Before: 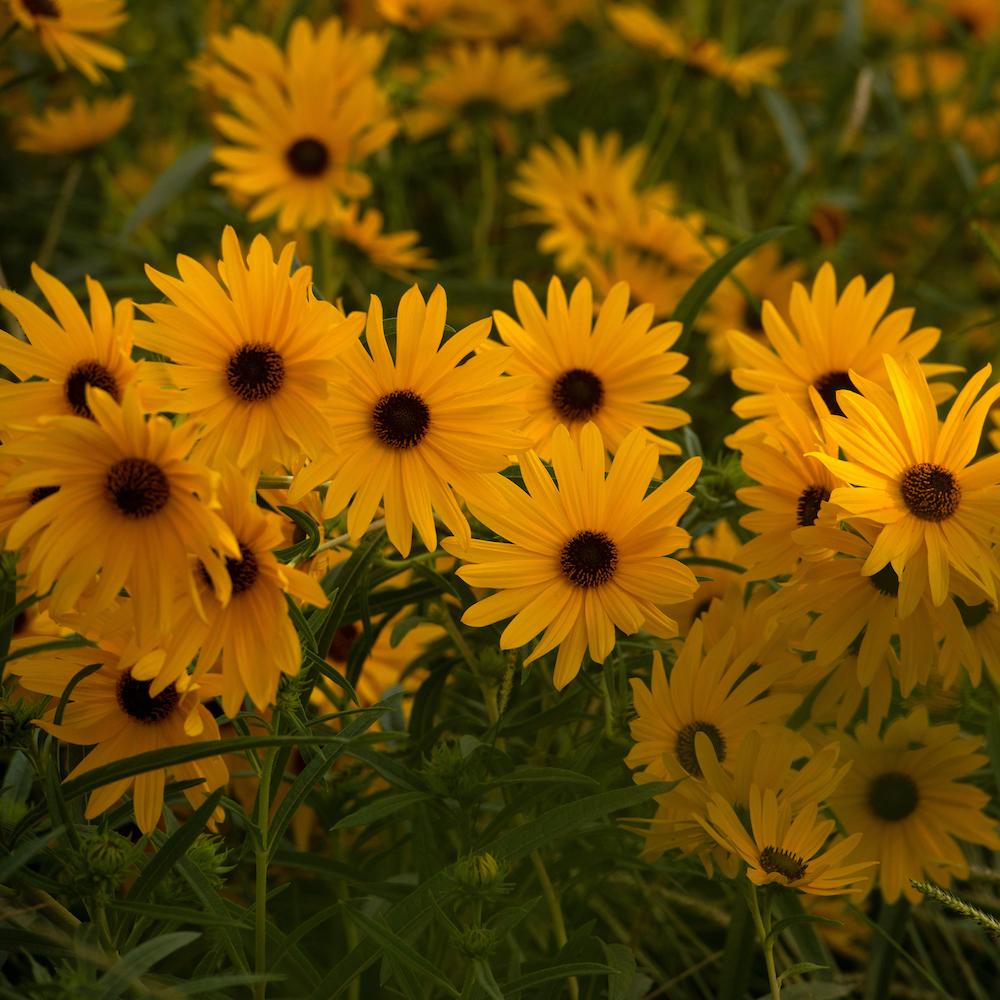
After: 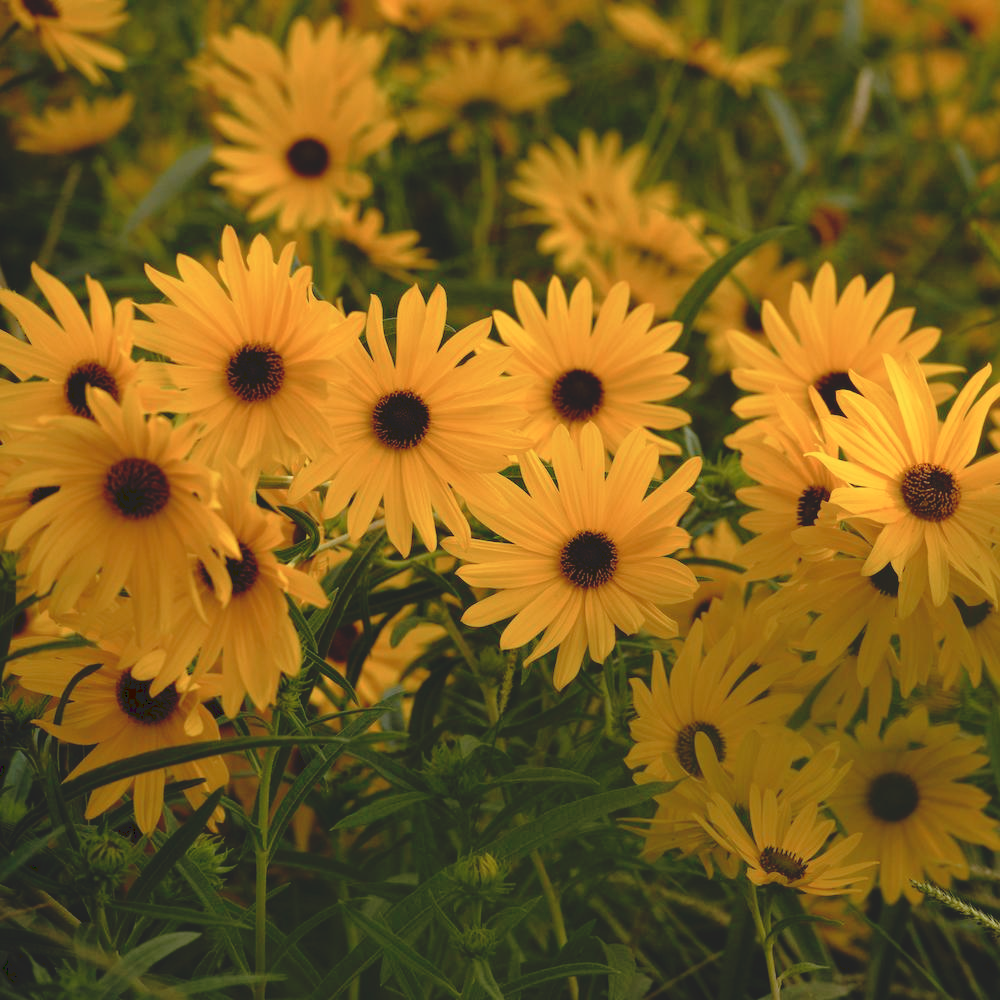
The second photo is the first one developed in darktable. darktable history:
tone curve: curves: ch0 [(0, 0) (0.003, 0.132) (0.011, 0.13) (0.025, 0.134) (0.044, 0.138) (0.069, 0.154) (0.1, 0.17) (0.136, 0.198) (0.177, 0.25) (0.224, 0.308) (0.277, 0.371) (0.335, 0.432) (0.399, 0.491) (0.468, 0.55) (0.543, 0.612) (0.623, 0.679) (0.709, 0.766) (0.801, 0.842) (0.898, 0.912) (1, 1)], preserve colors none
